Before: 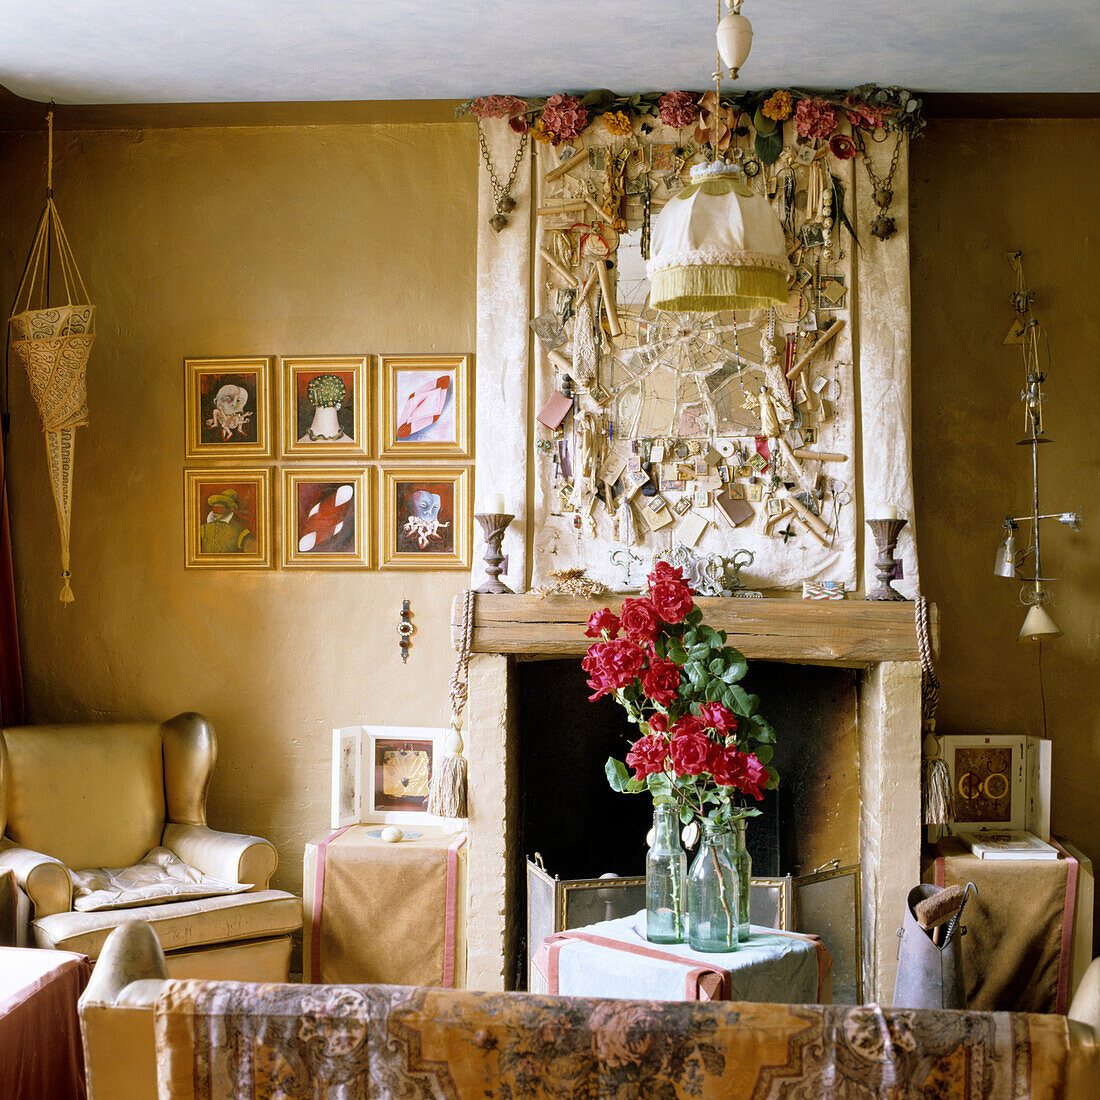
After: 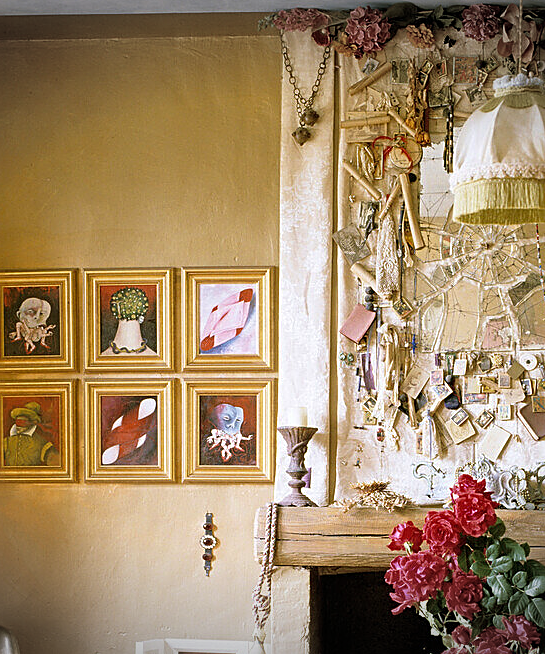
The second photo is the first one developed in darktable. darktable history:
sharpen: on, module defaults
crop: left 17.931%, top 7.927%, right 32.448%, bottom 32.538%
velvia: strength 17.53%
vignetting: fall-off start 100.59%, width/height ratio 1.303
